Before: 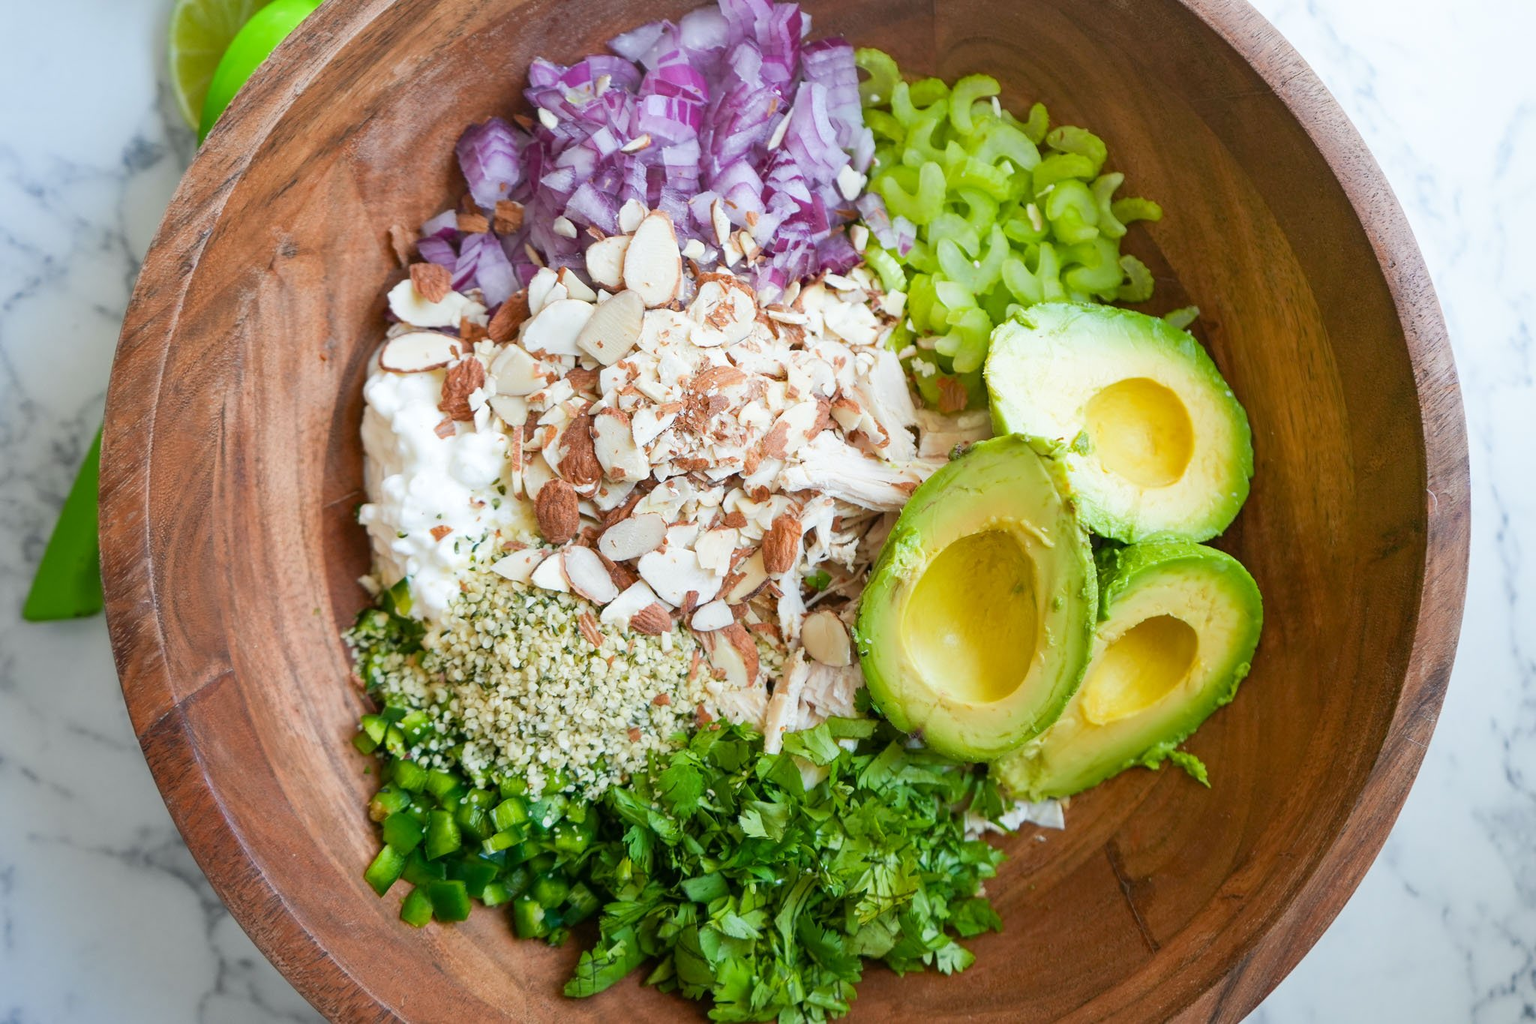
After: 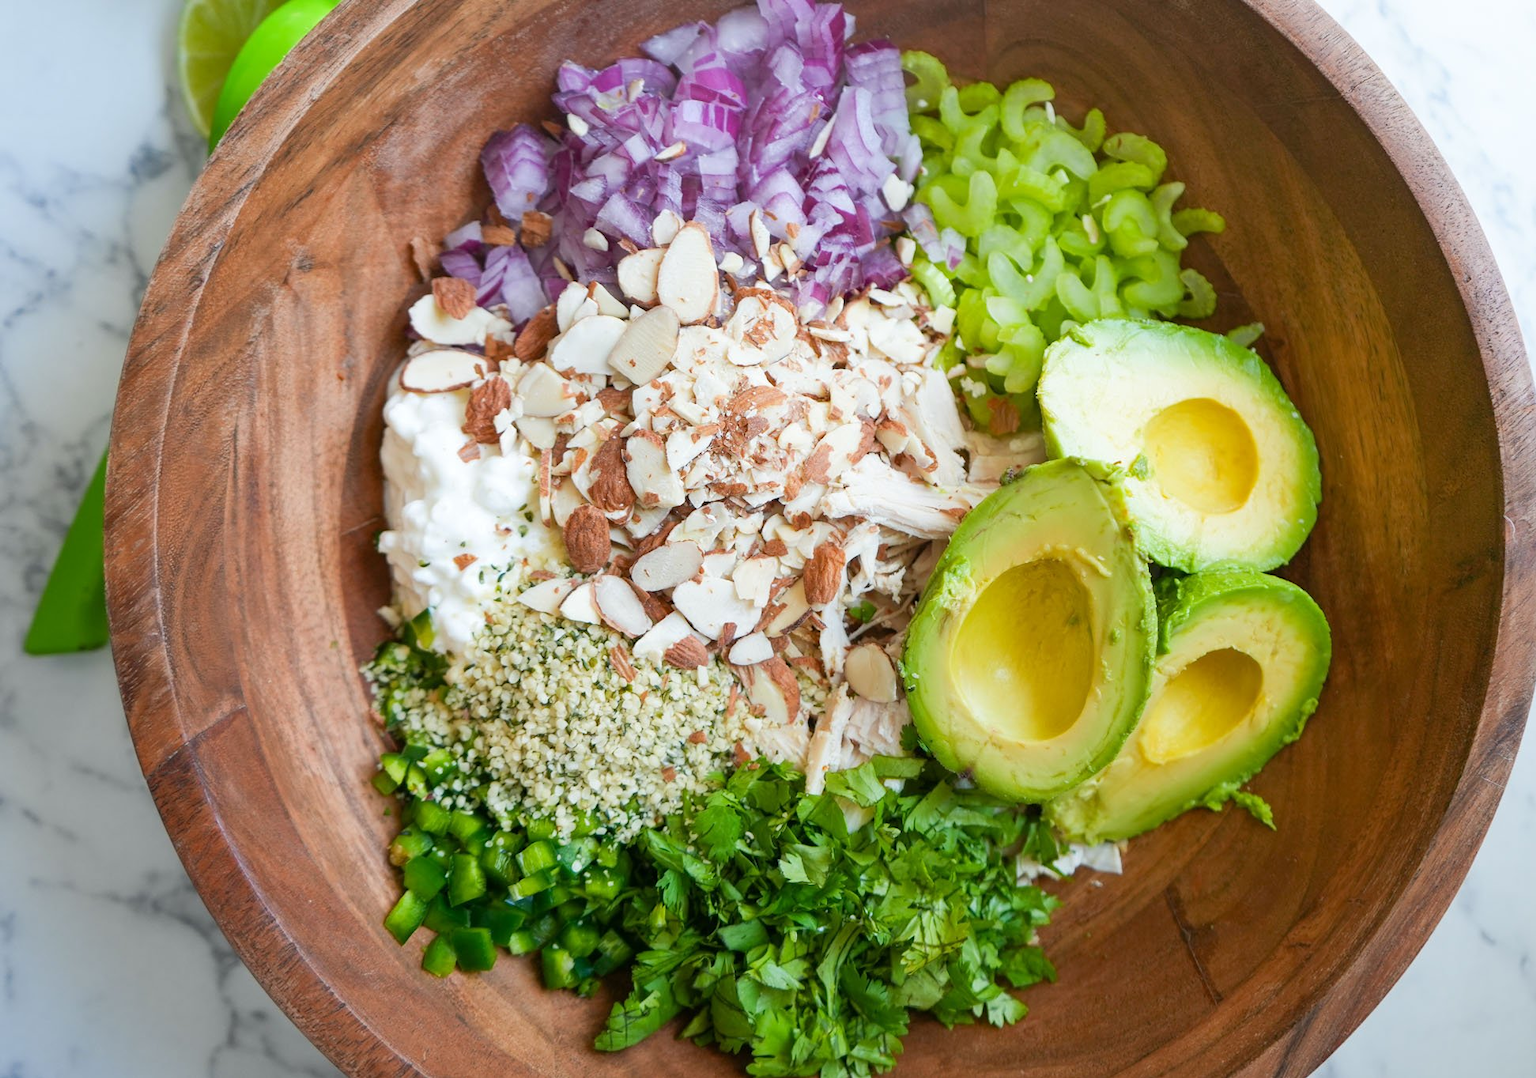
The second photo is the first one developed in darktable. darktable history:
crop and rotate: left 0%, right 5.094%
